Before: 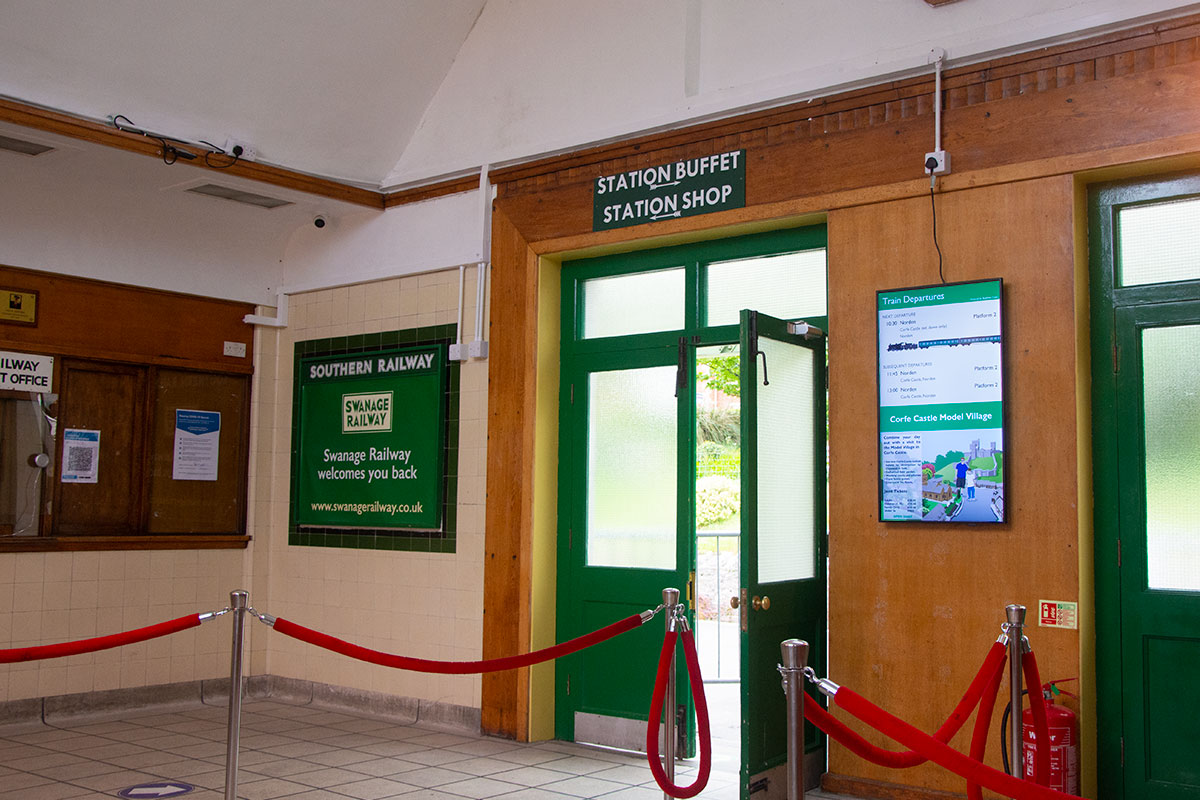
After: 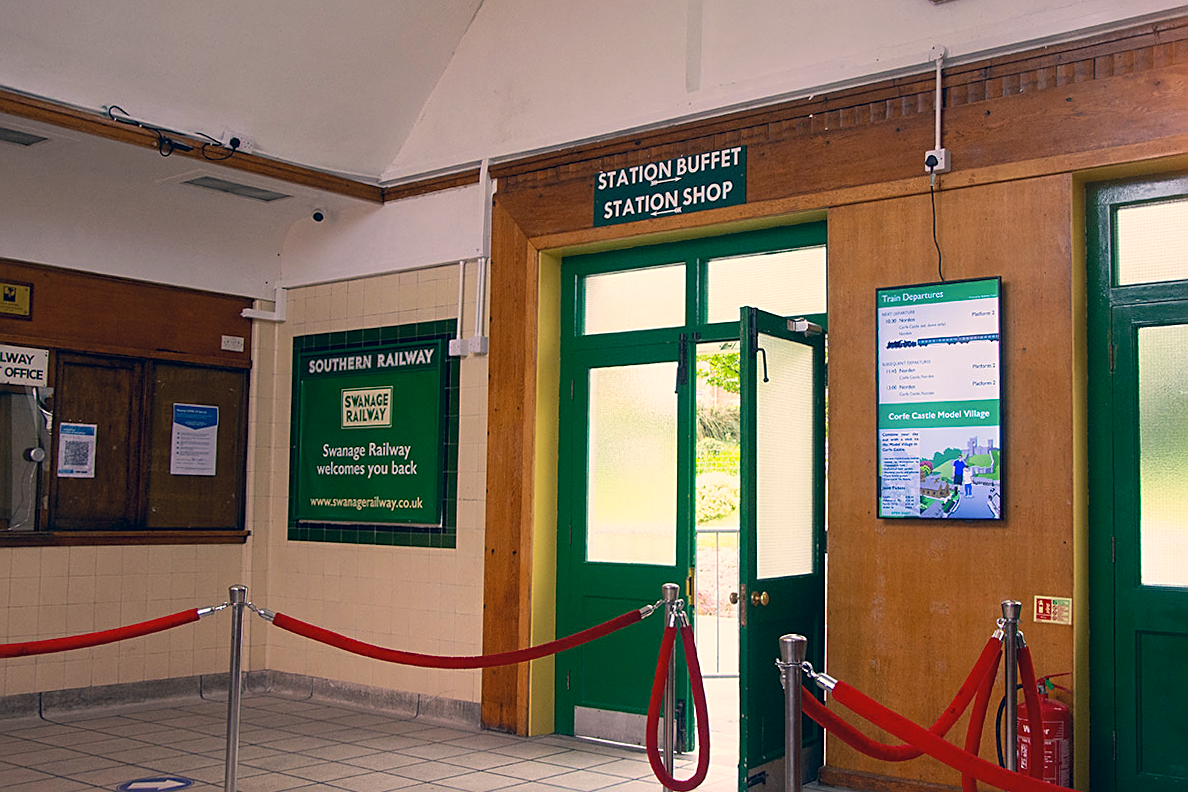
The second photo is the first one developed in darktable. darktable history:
color correction: highlights a* 10.32, highlights b* 14.66, shadows a* -9.59, shadows b* -15.02
rotate and perspective: rotation 0.174°, lens shift (vertical) 0.013, lens shift (horizontal) 0.019, shear 0.001, automatic cropping original format, crop left 0.007, crop right 0.991, crop top 0.016, crop bottom 0.997
sharpen: on, module defaults
